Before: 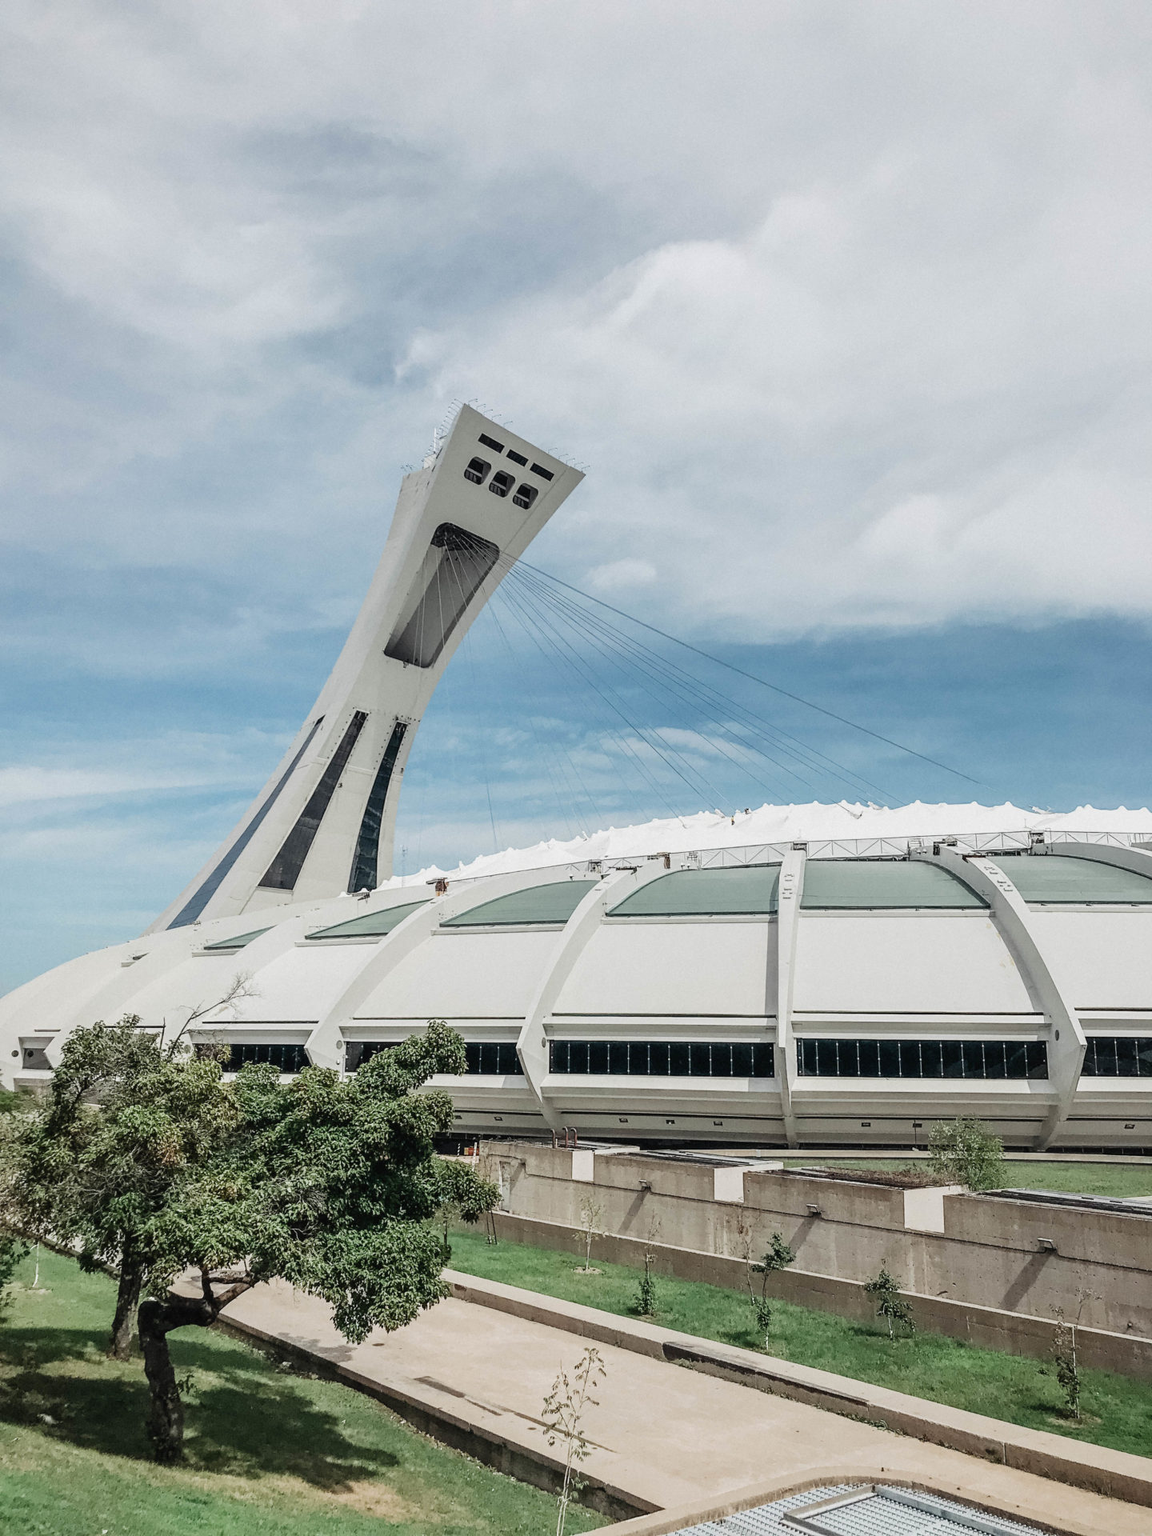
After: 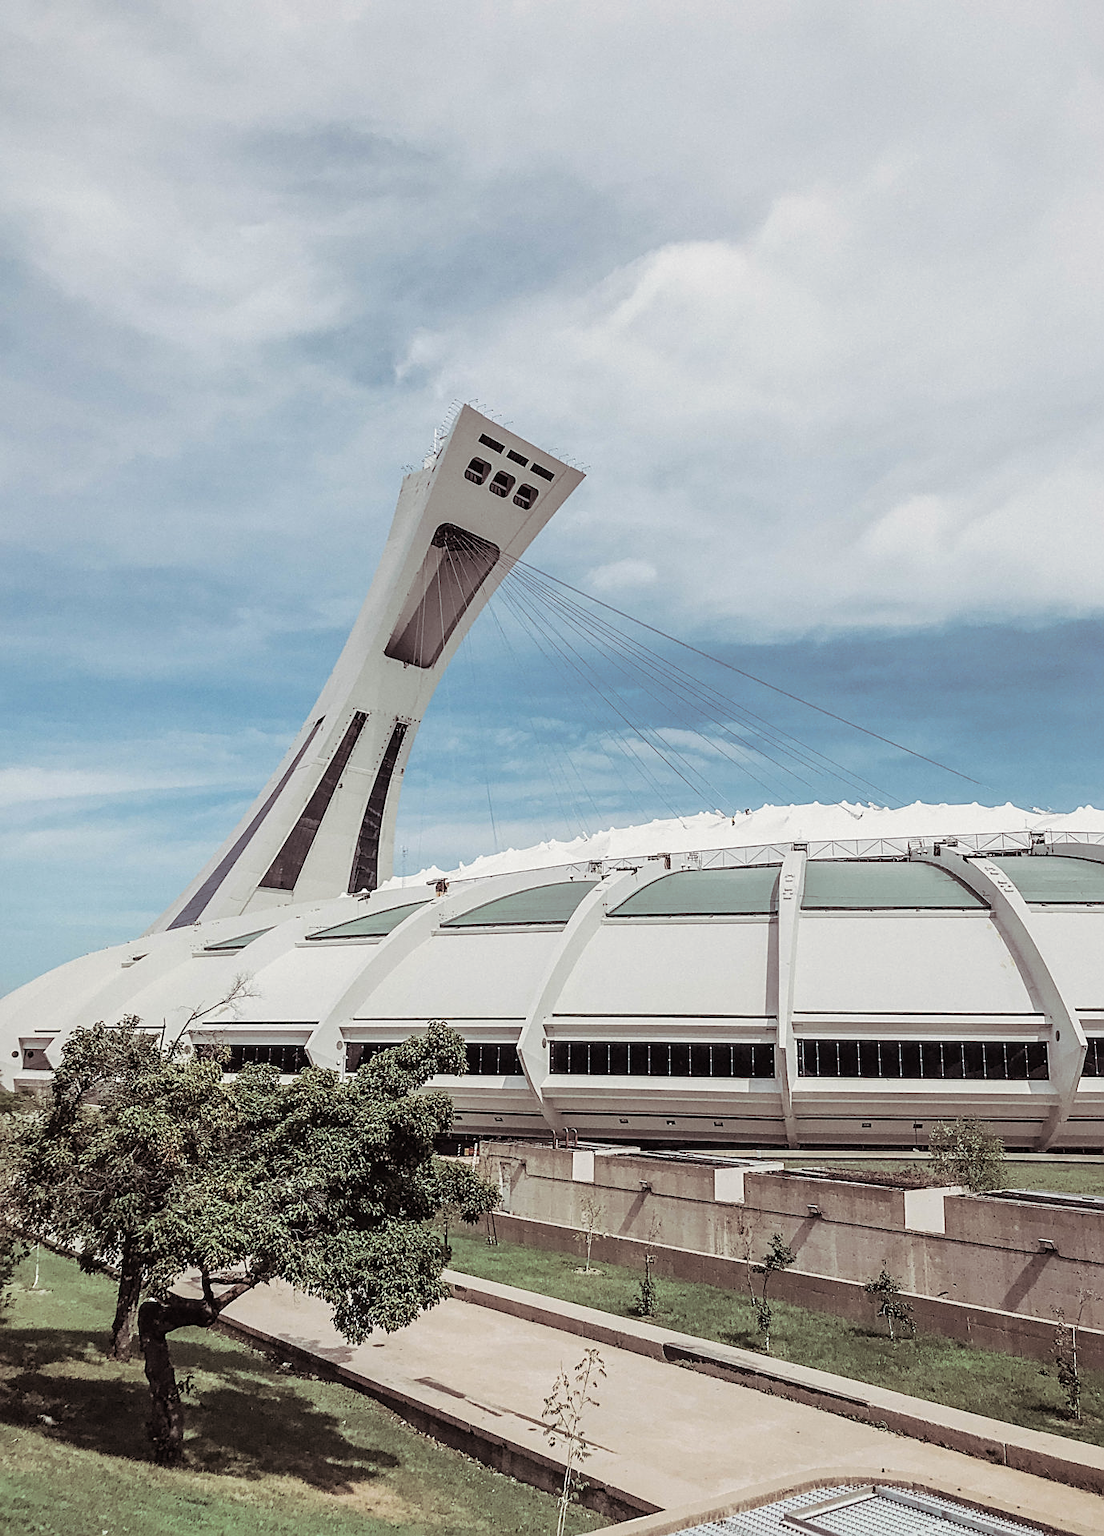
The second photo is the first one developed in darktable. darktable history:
split-toning: shadows › saturation 0.24, highlights › hue 54°, highlights › saturation 0.24
crop: right 4.126%, bottom 0.031%
sharpen: on, module defaults
